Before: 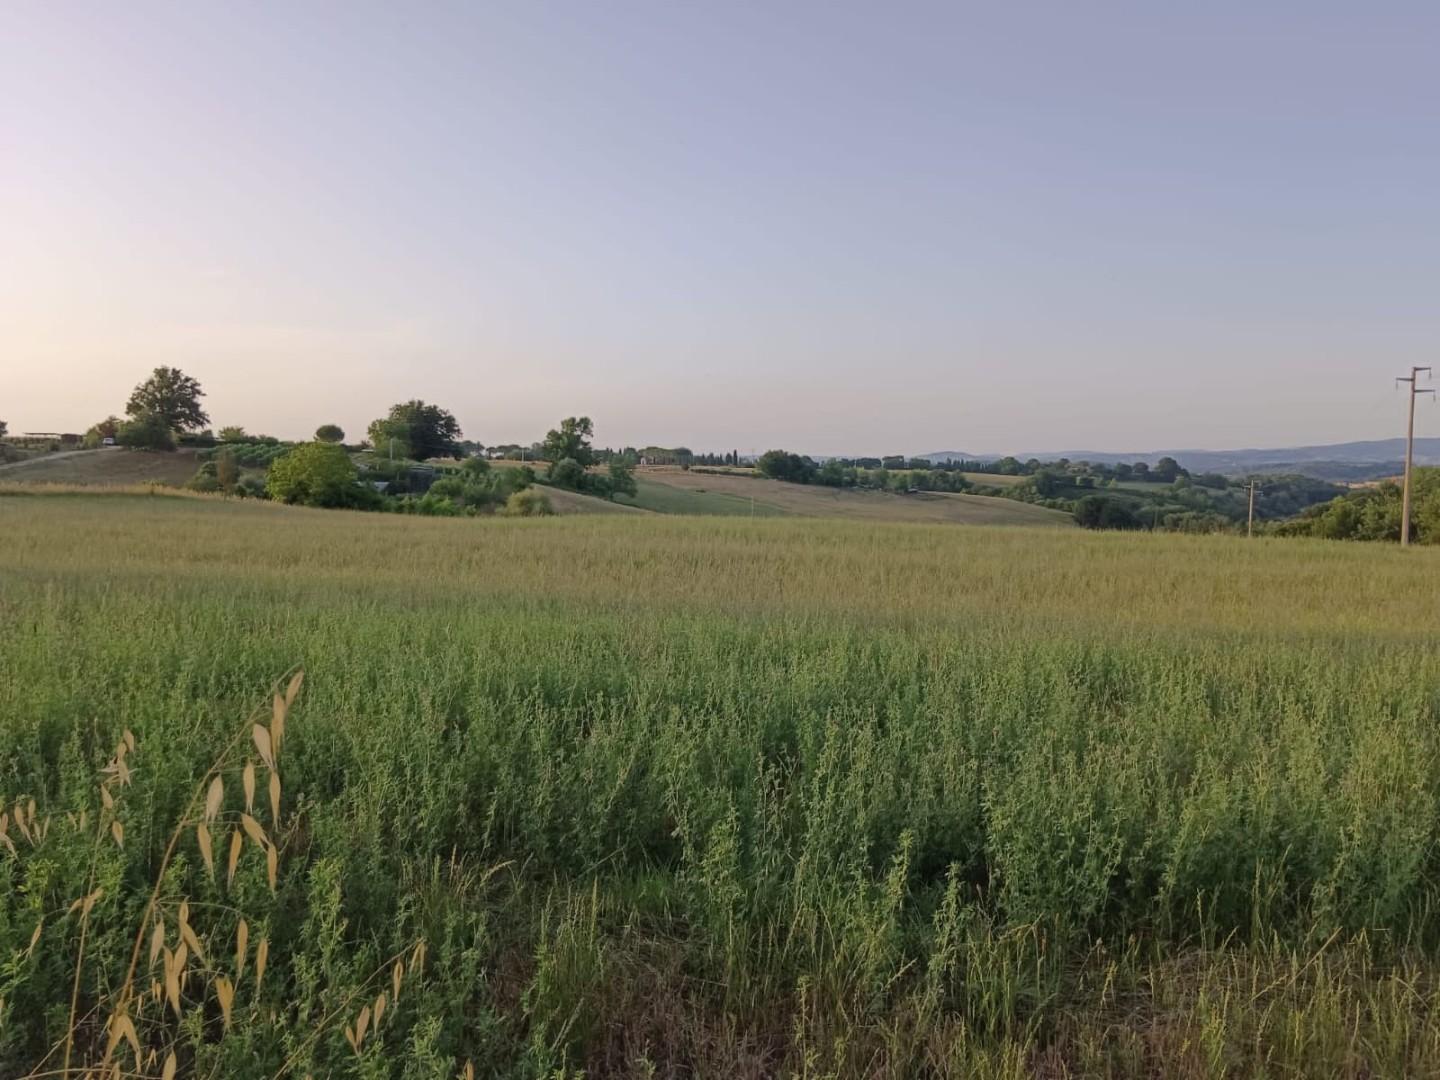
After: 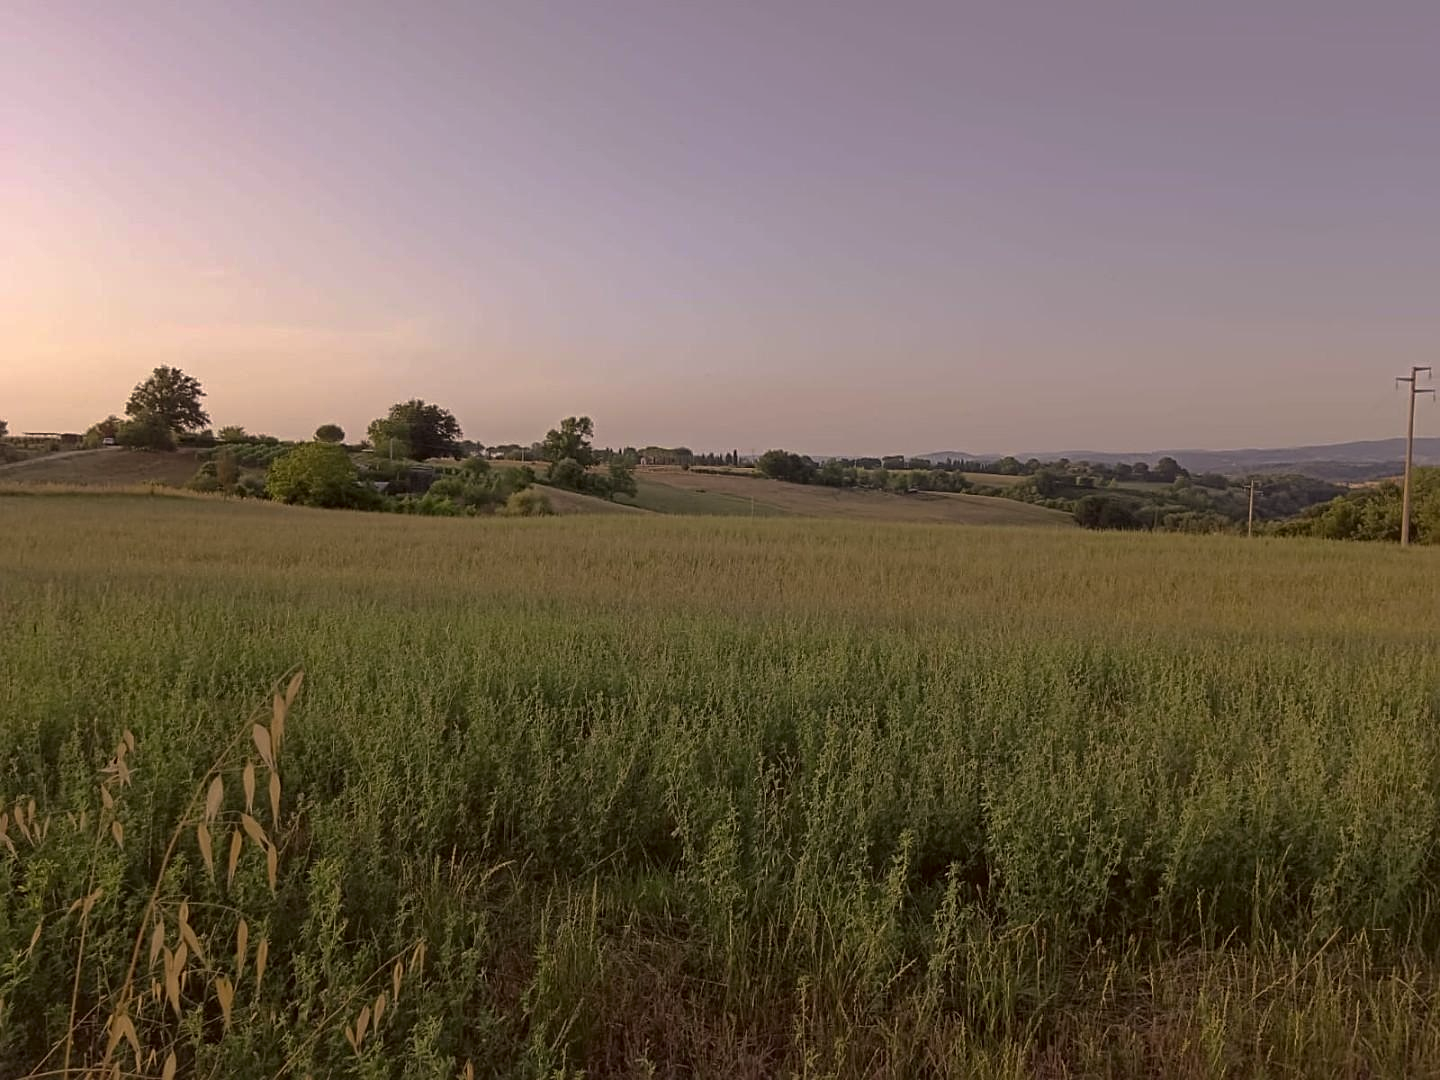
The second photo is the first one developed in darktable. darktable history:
color correction: highlights a* 6.27, highlights b* 8.19, shadows a* 5.94, shadows b* 7.23, saturation 0.9
sharpen: on, module defaults
base curve: curves: ch0 [(0, 0) (0.595, 0.418) (1, 1)], preserve colors none
